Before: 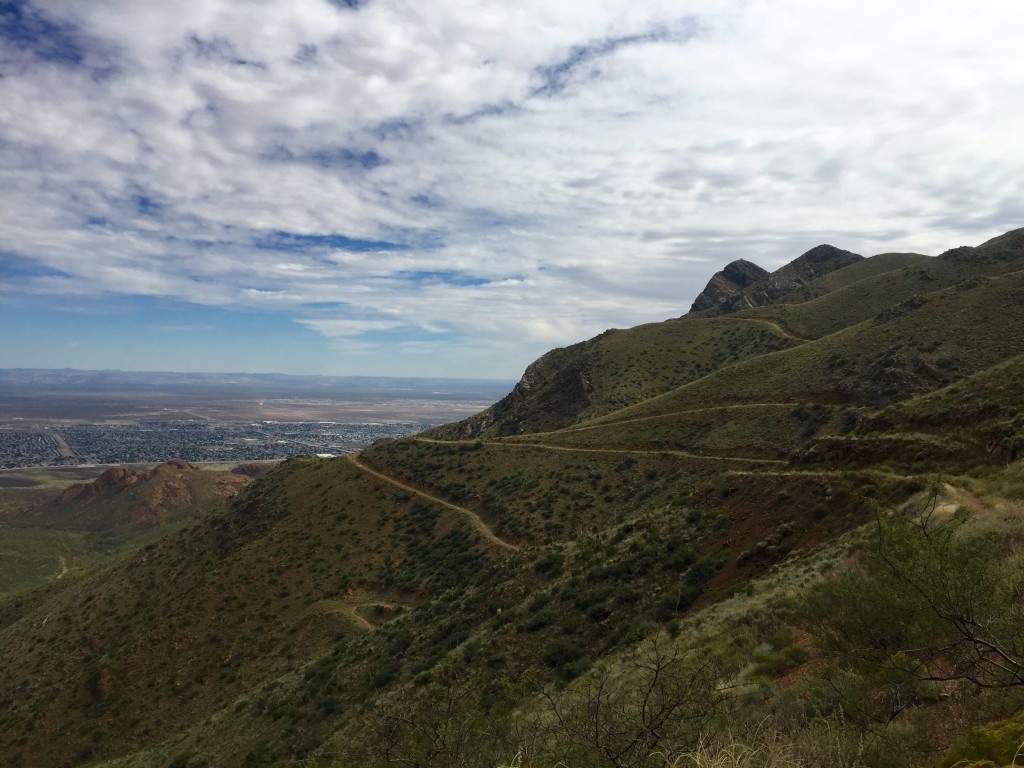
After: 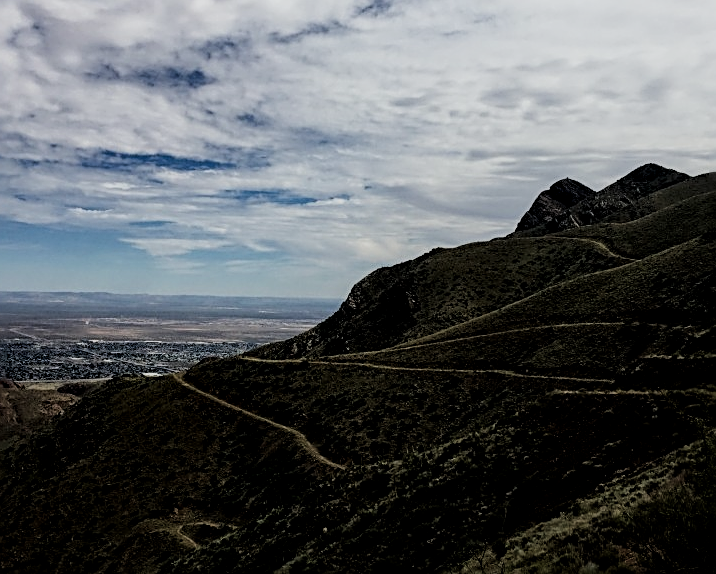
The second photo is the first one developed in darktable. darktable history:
levels: levels [0, 0.498, 0.996]
filmic rgb: black relative exposure -5 EV, white relative exposure 3.5 EV, hardness 3.19, contrast 1.4, highlights saturation mix -30%
local contrast: shadows 94%
crop and rotate: left 17.046%, top 10.659%, right 12.989%, bottom 14.553%
sharpen: radius 2.676, amount 0.669
exposure: exposure -0.36 EV, compensate highlight preservation false
